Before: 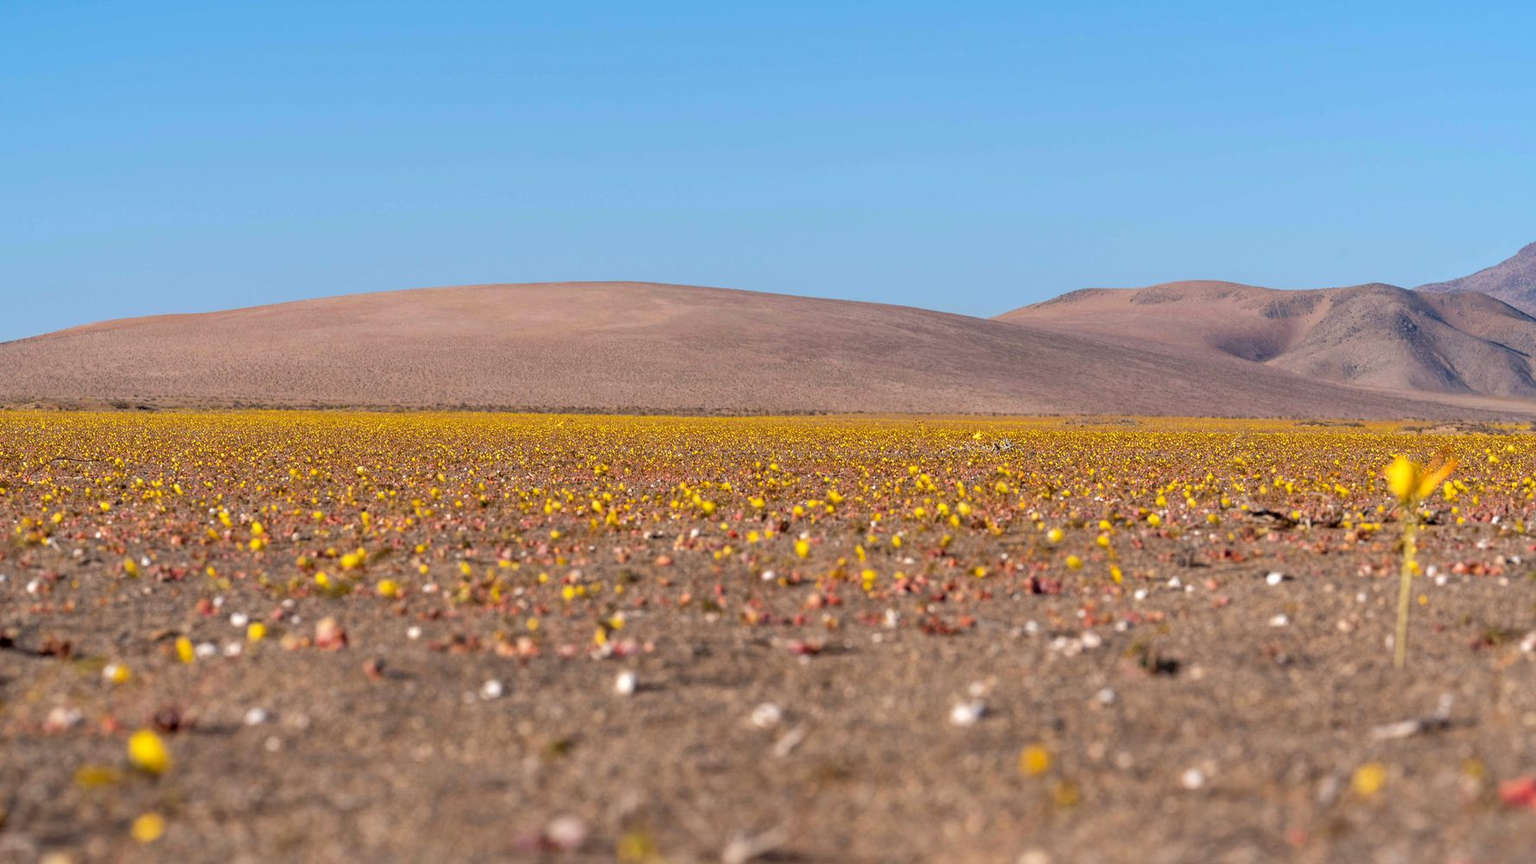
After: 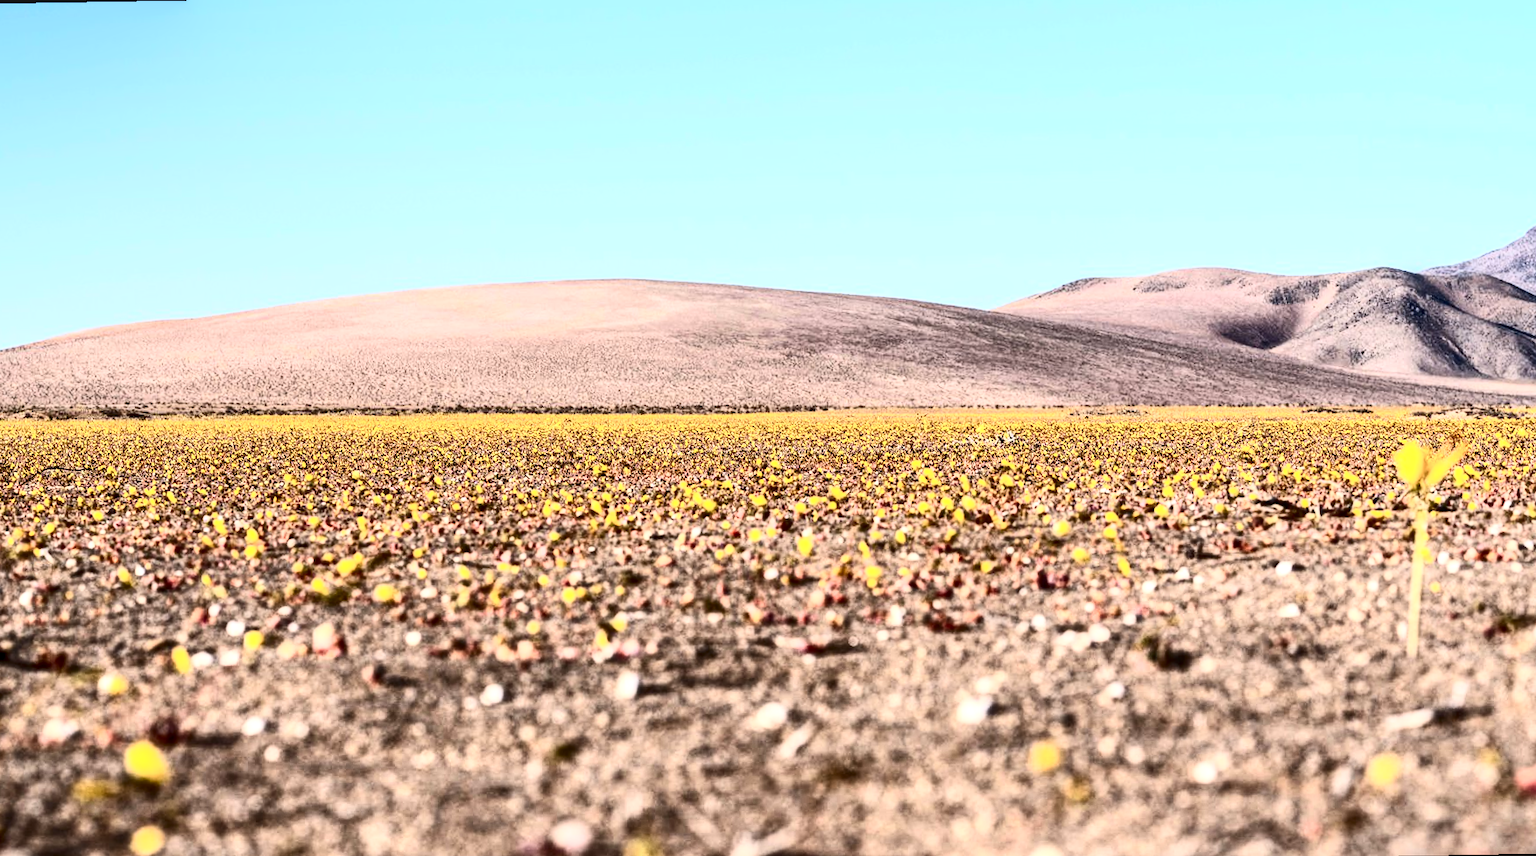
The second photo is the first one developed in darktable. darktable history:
contrast brightness saturation: contrast 0.93, brightness 0.2
local contrast: detail 130%
rotate and perspective: rotation -1°, crop left 0.011, crop right 0.989, crop top 0.025, crop bottom 0.975
